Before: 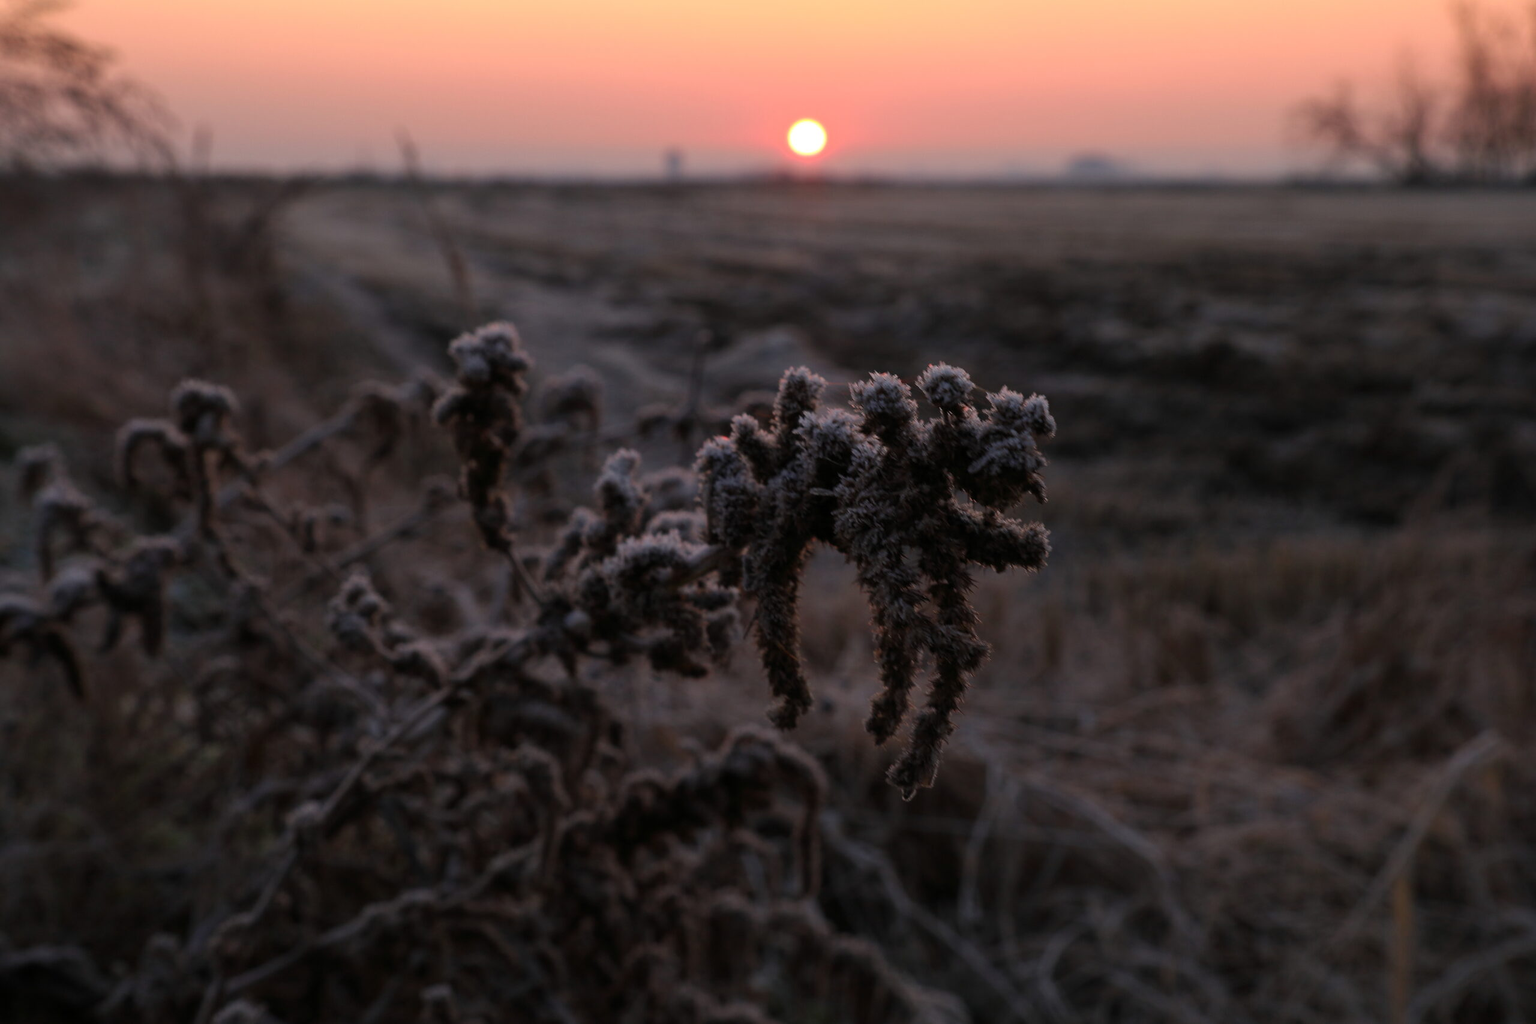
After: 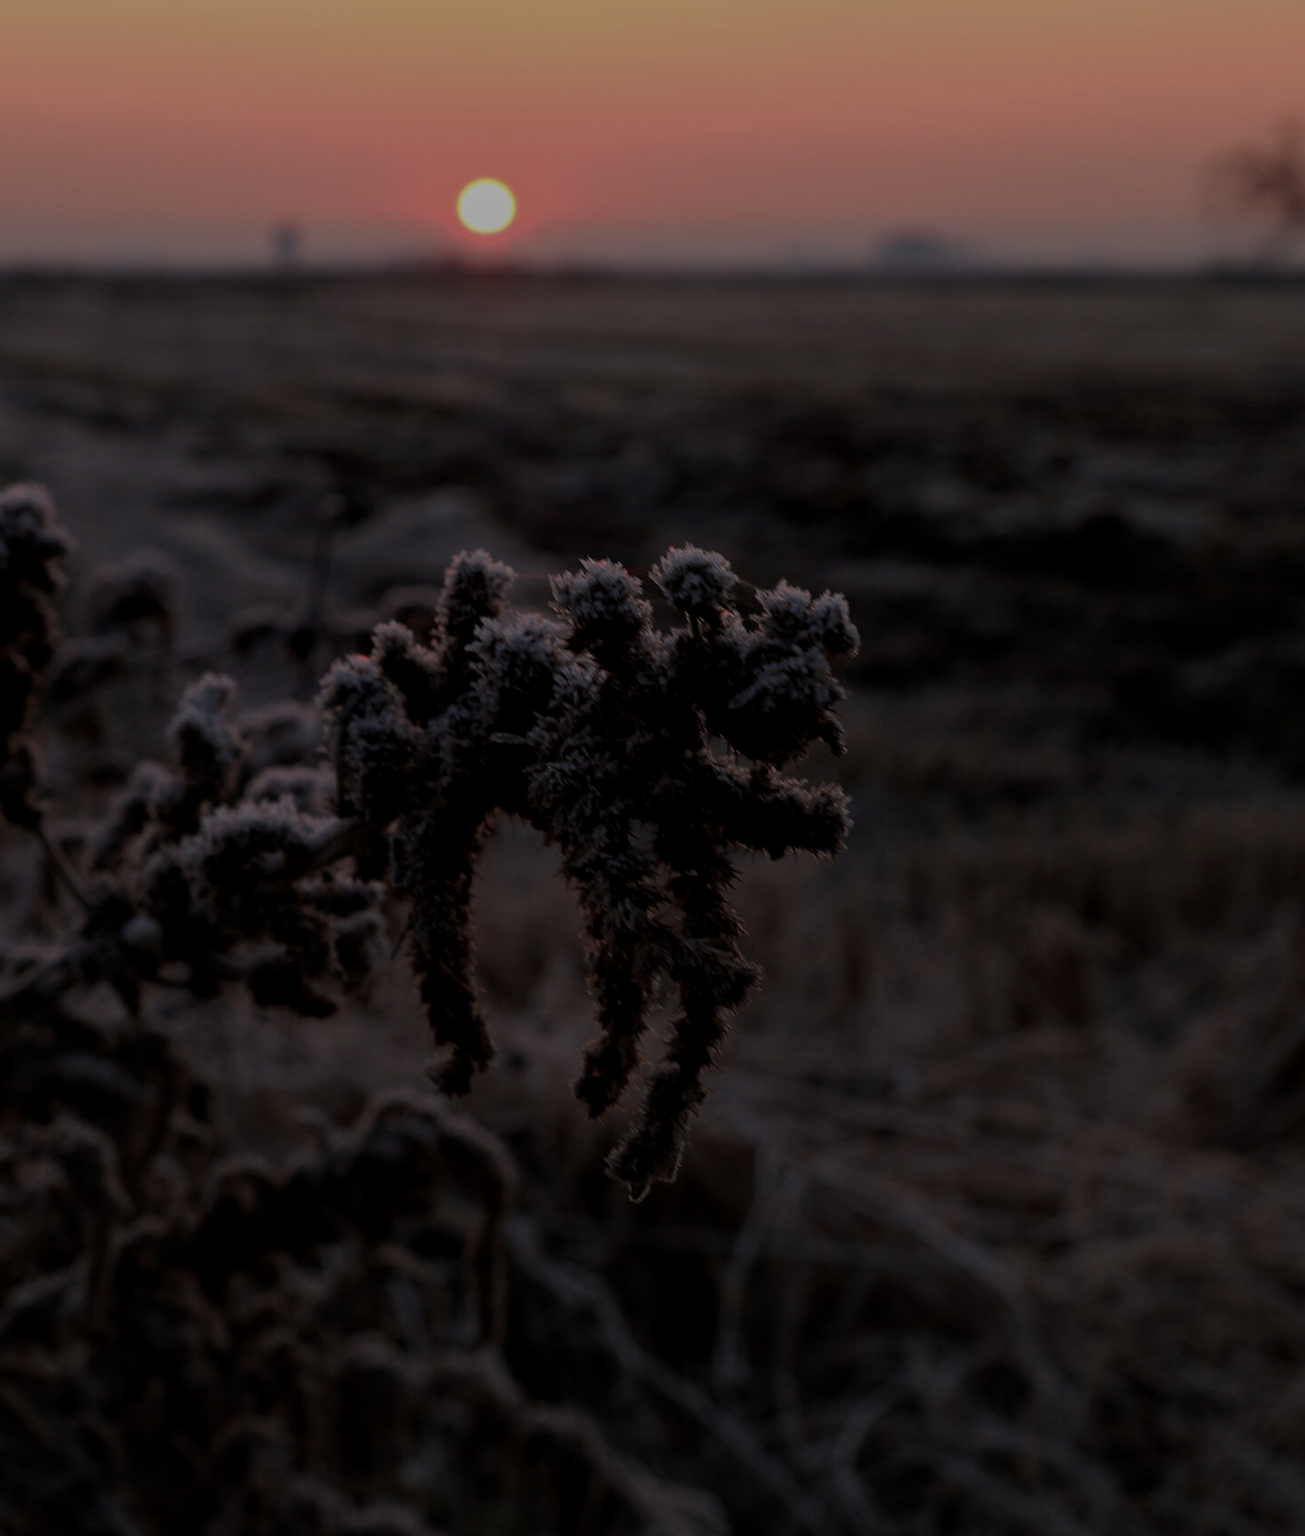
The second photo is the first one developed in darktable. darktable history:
exposure: exposure -1.468 EV, compensate highlight preservation false
local contrast: highlights 100%, shadows 100%, detail 131%, midtone range 0.2
crop: left 31.458%, top 0%, right 11.876%
